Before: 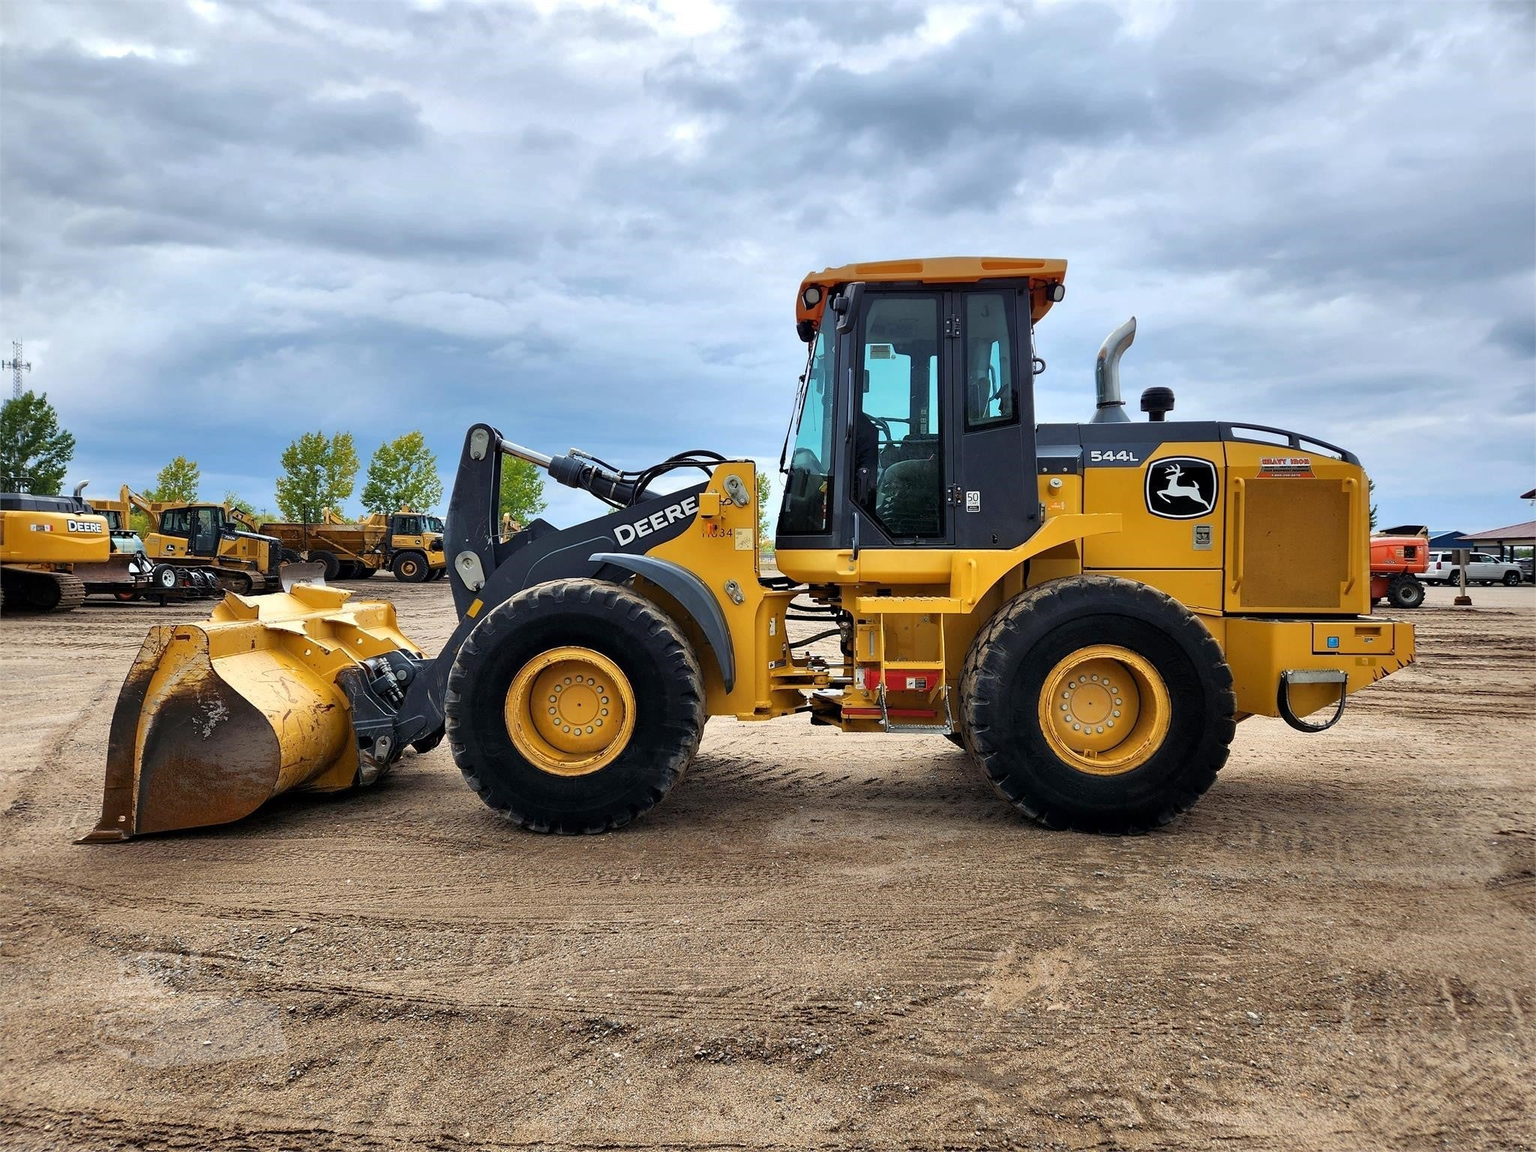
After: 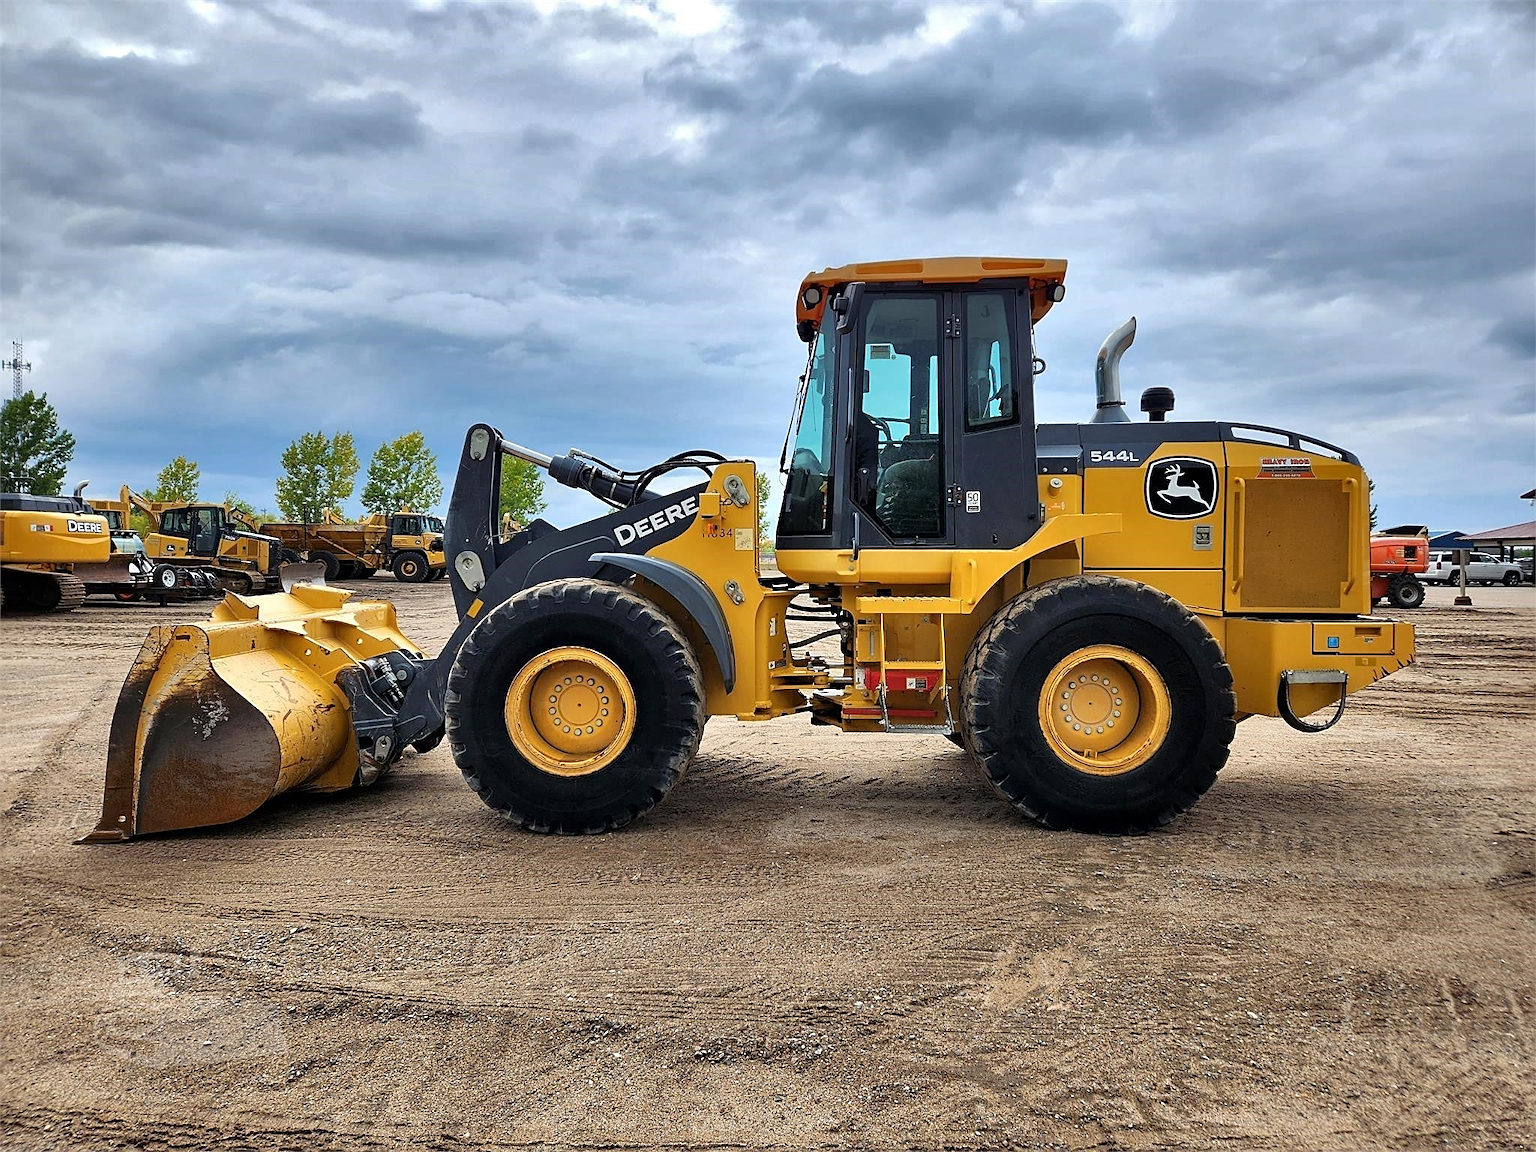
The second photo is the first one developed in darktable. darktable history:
shadows and highlights: soften with gaussian
white balance: emerald 1
sharpen: on, module defaults
